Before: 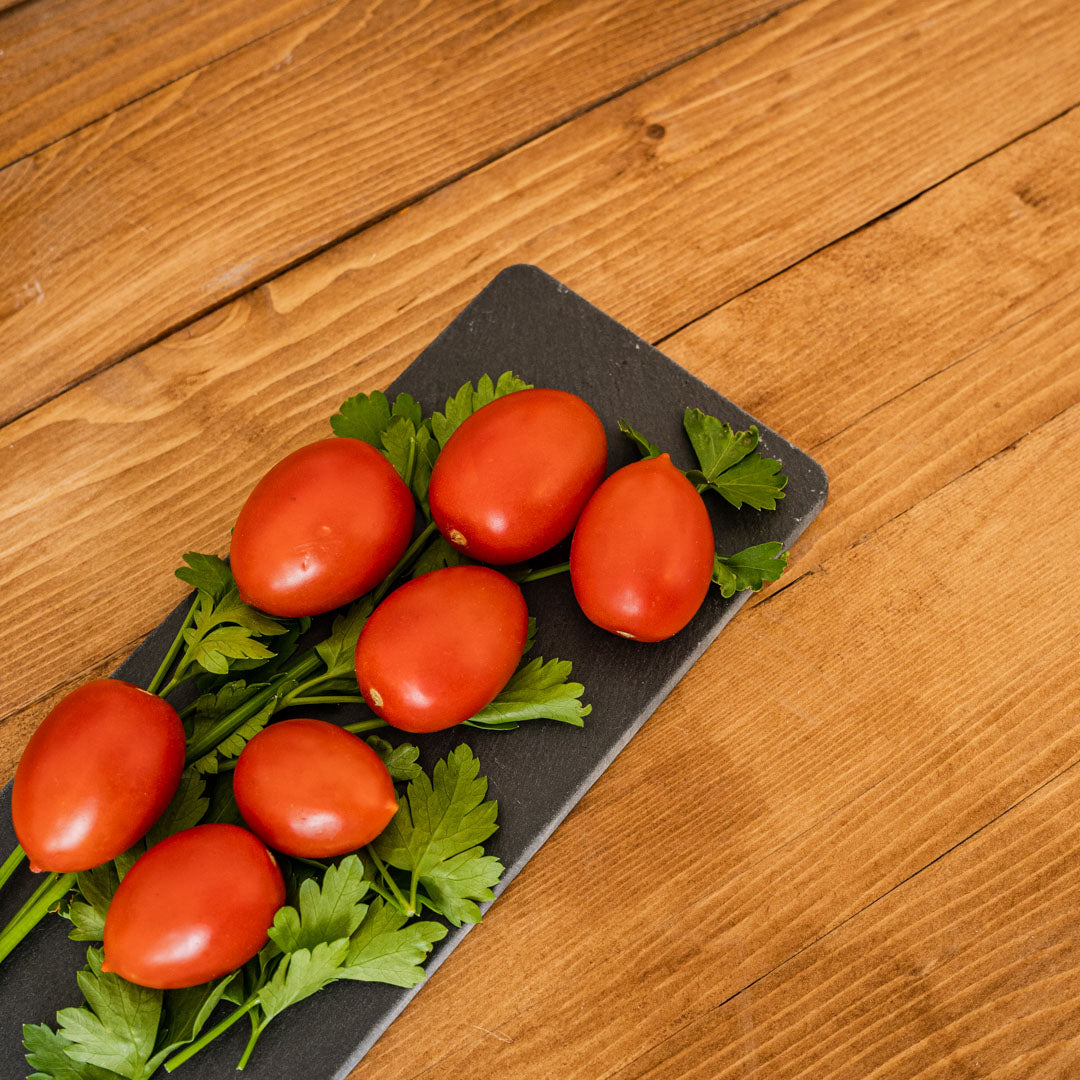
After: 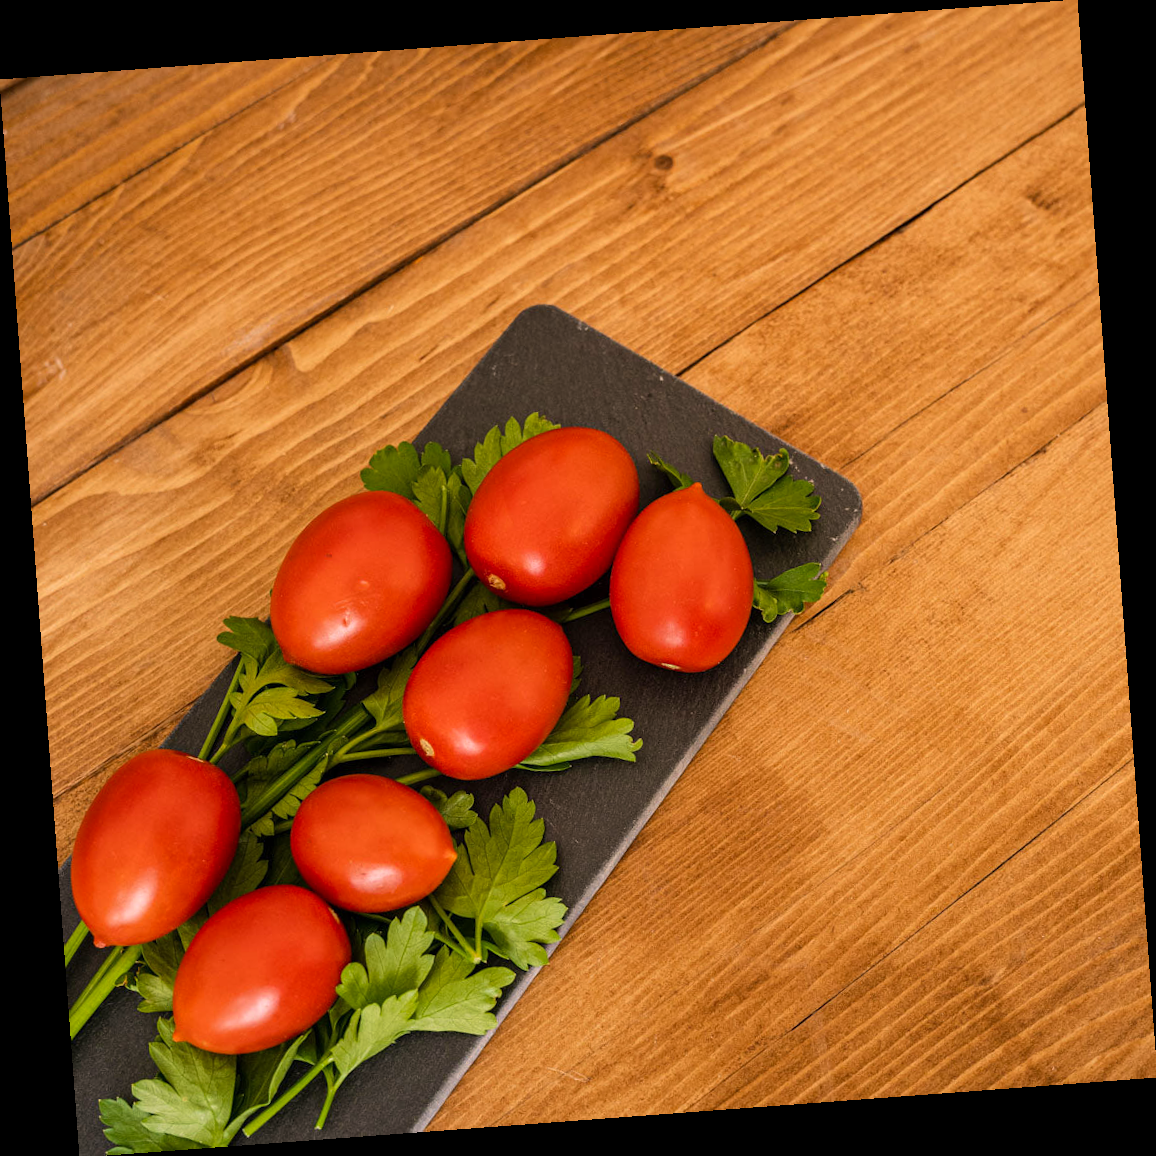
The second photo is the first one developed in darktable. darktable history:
white balance: emerald 1
color correction: highlights a* 5.81, highlights b* 4.84
velvia: on, module defaults
rotate and perspective: rotation -4.25°, automatic cropping off
